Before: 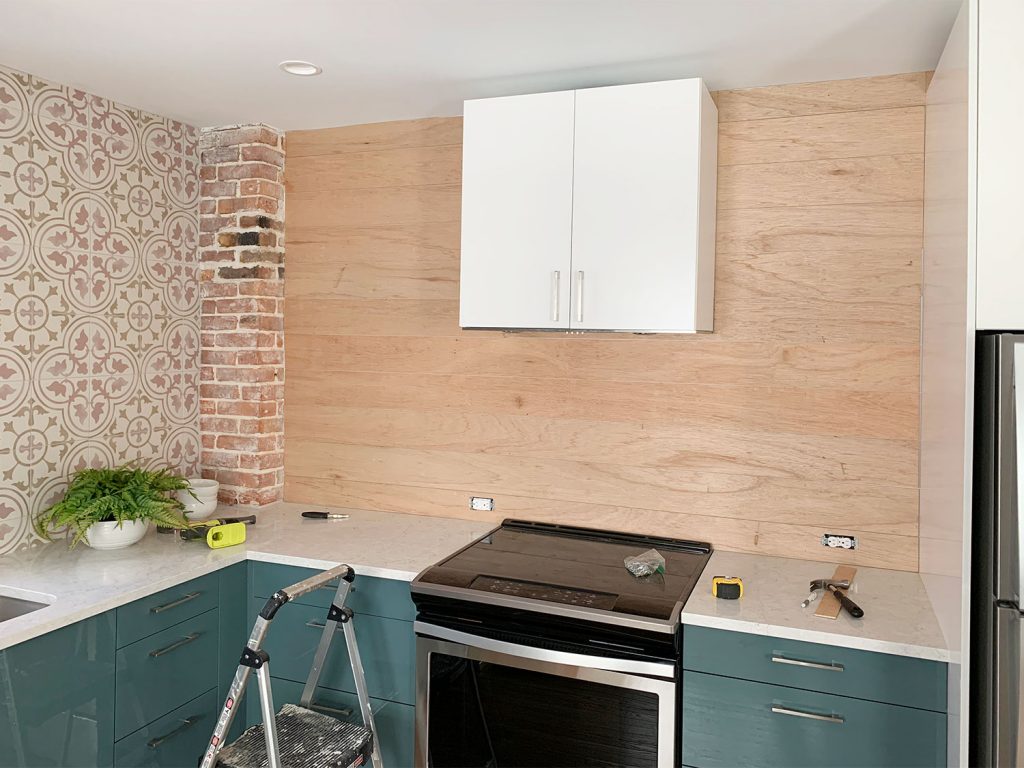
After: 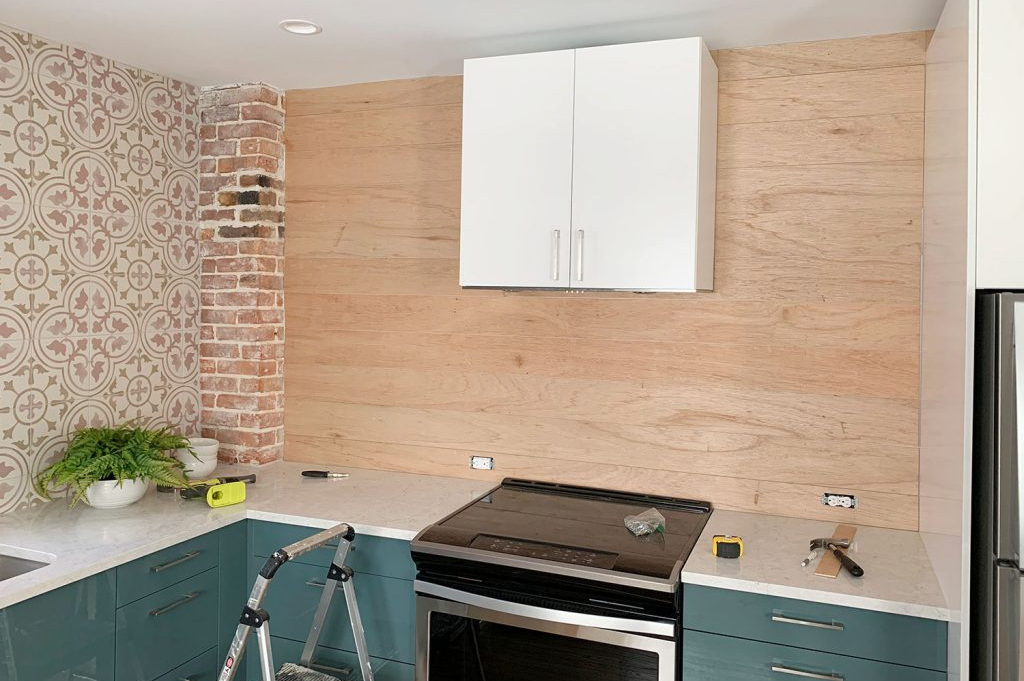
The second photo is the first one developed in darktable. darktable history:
crop and rotate: top 5.445%, bottom 5.859%
shadows and highlights: shadows 25.74, highlights -24.27
